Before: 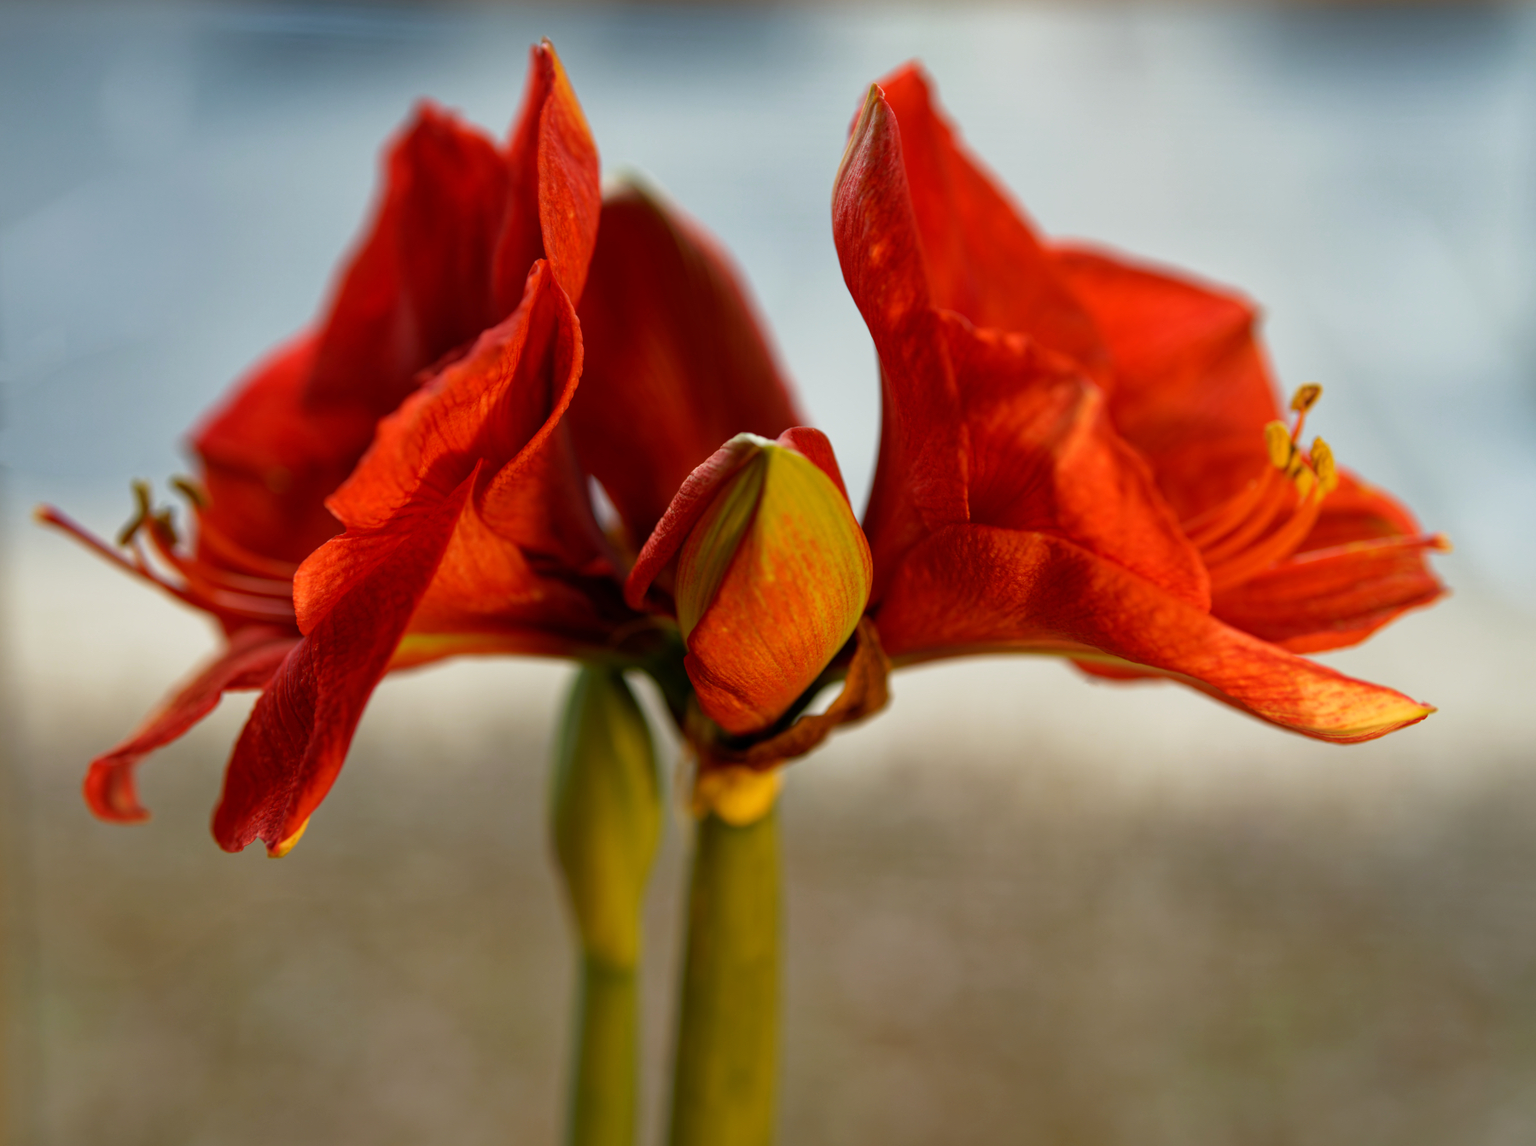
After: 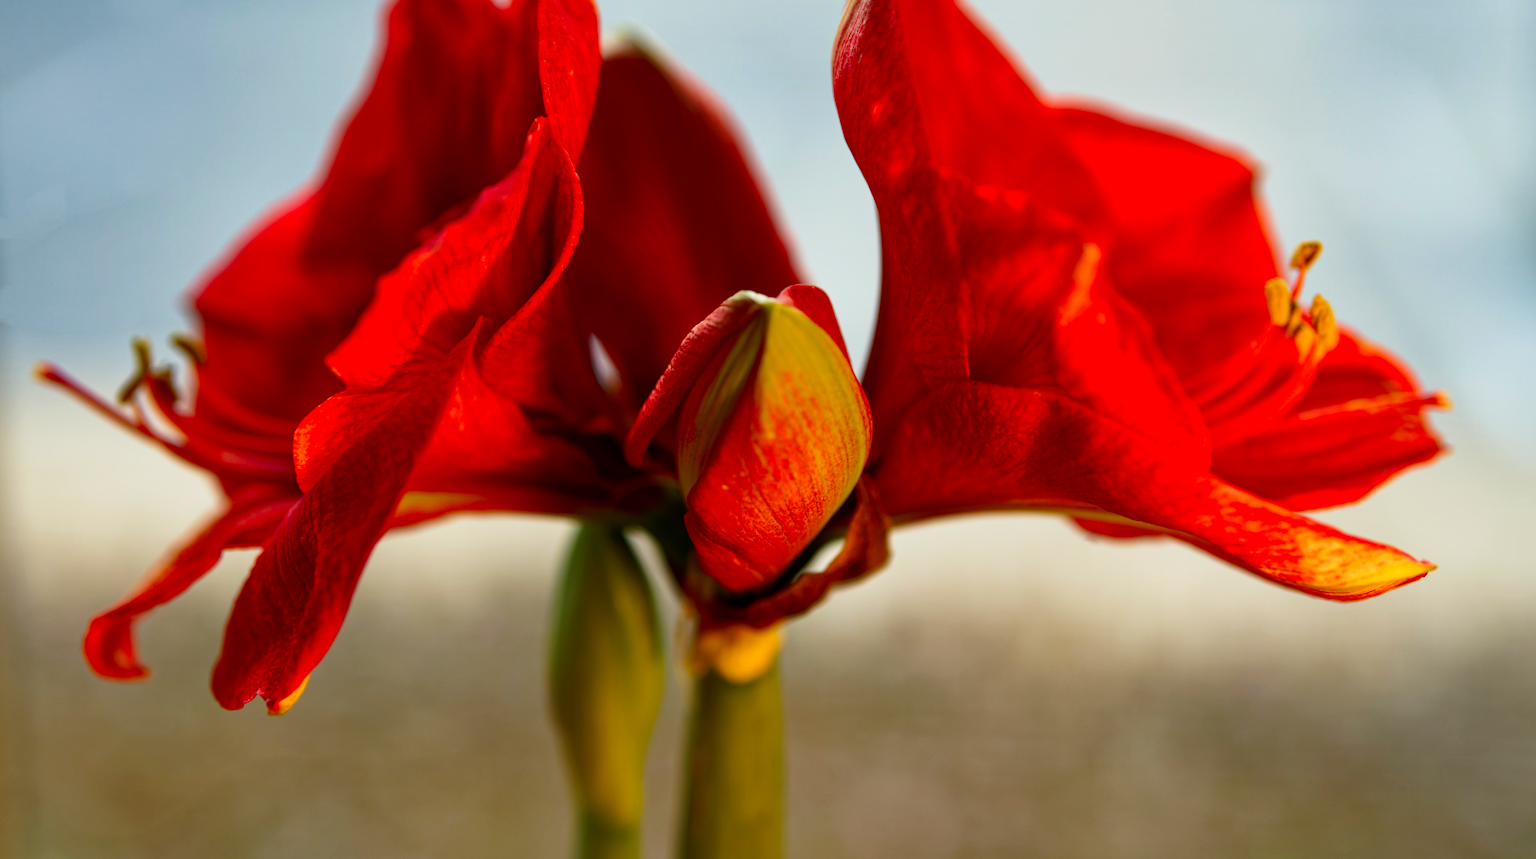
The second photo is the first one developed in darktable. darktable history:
contrast brightness saturation: contrast 0.16, saturation 0.32
crop and rotate: top 12.5%, bottom 12.5%
